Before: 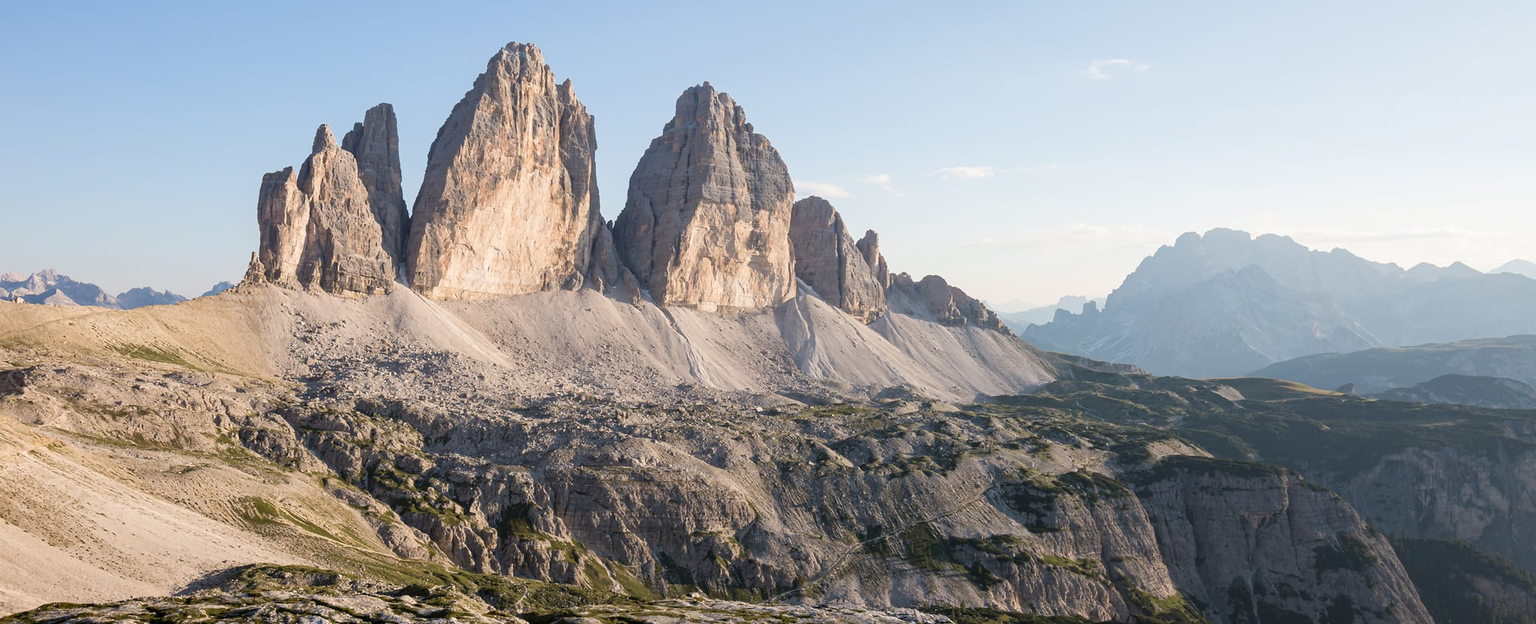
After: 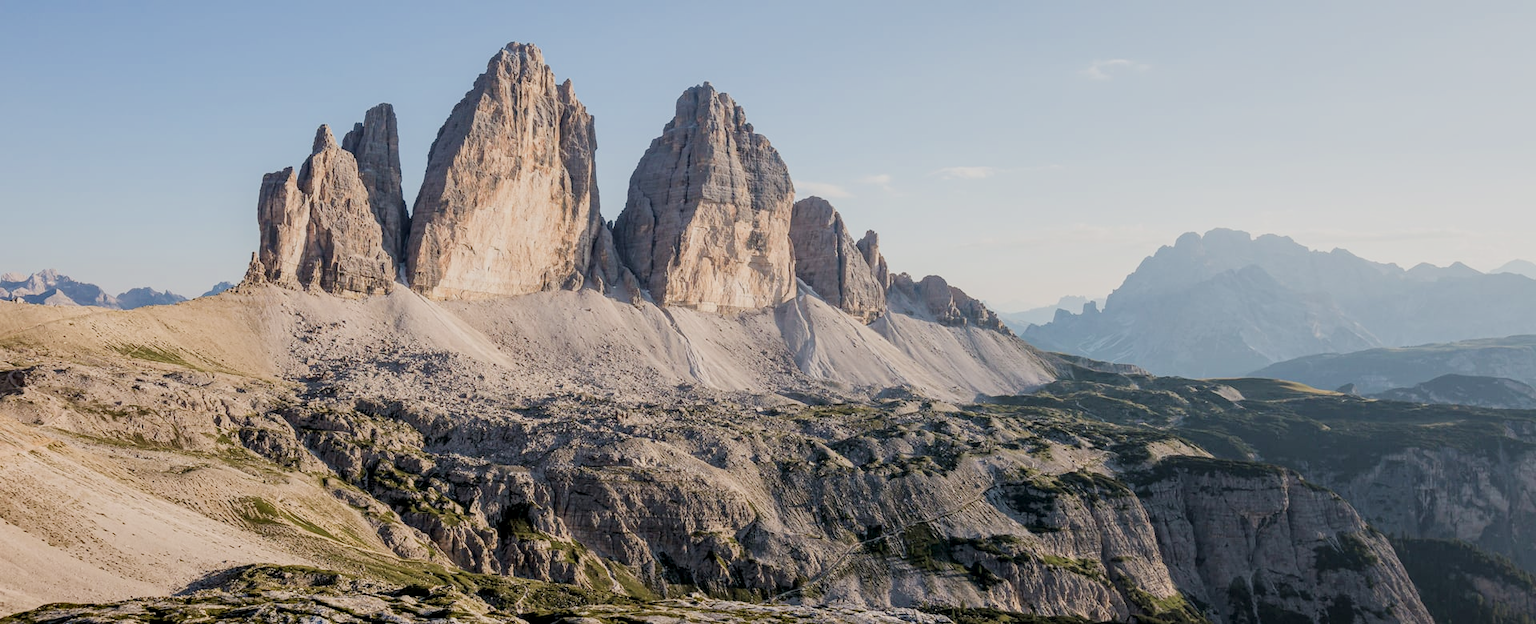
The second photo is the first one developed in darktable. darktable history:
filmic rgb: black relative exposure -16 EV, white relative exposure 6.87 EV, hardness 4.65
exposure: black level correction 0.001, compensate exposure bias true, compensate highlight preservation false
velvia: strength 8.98%
local contrast: detail 130%
